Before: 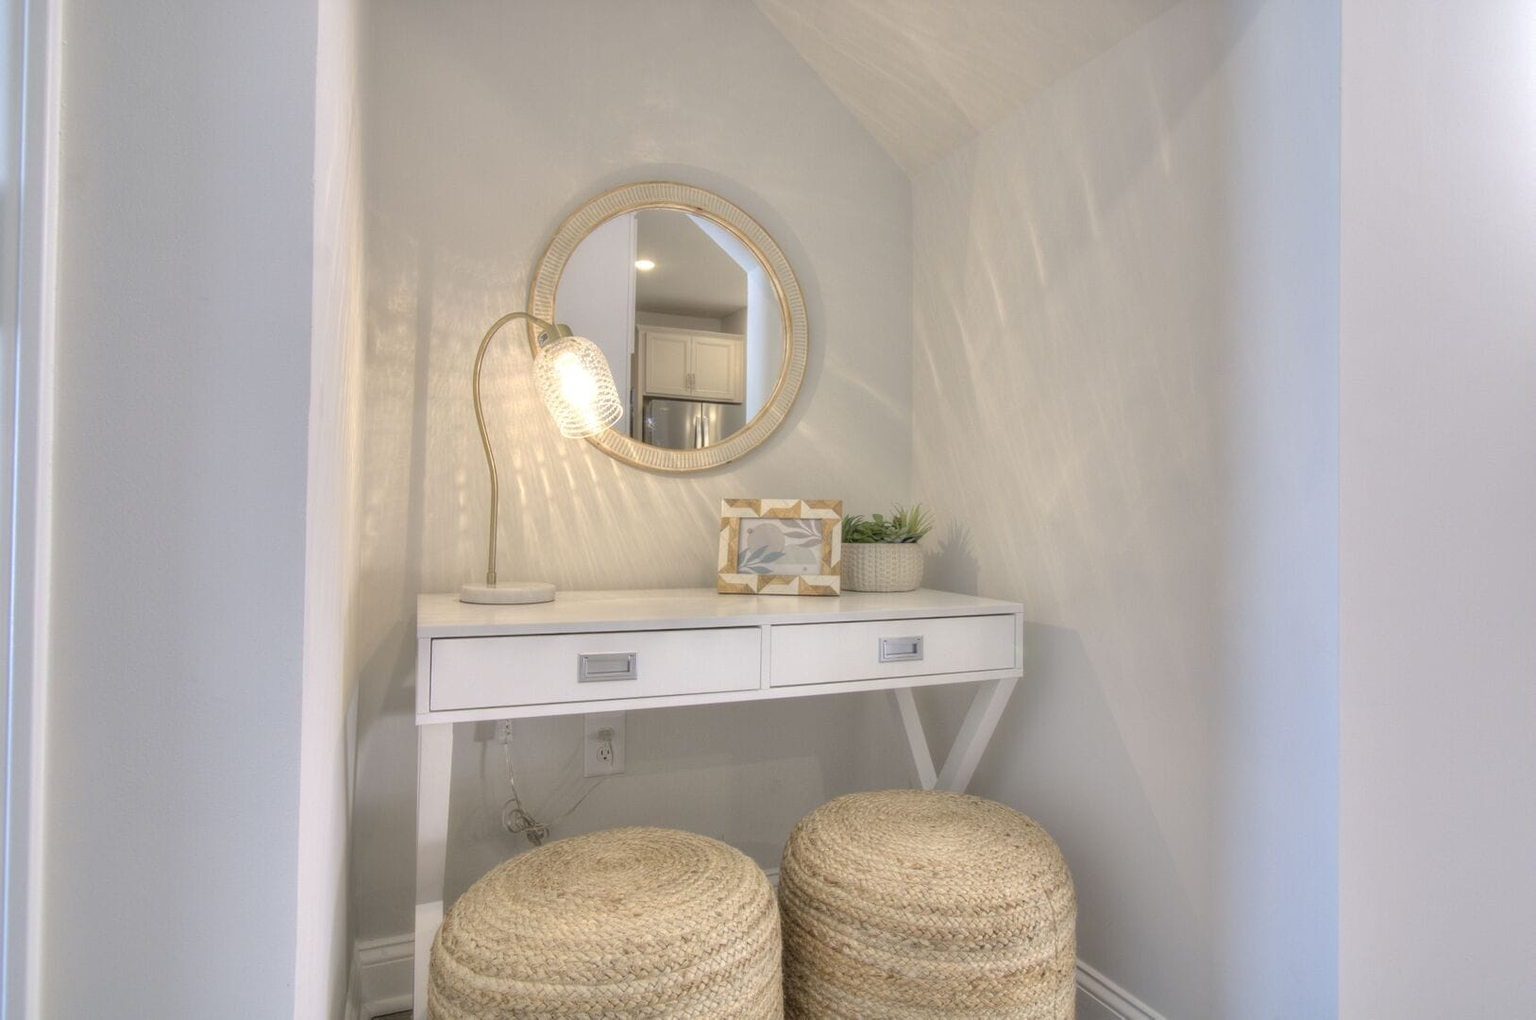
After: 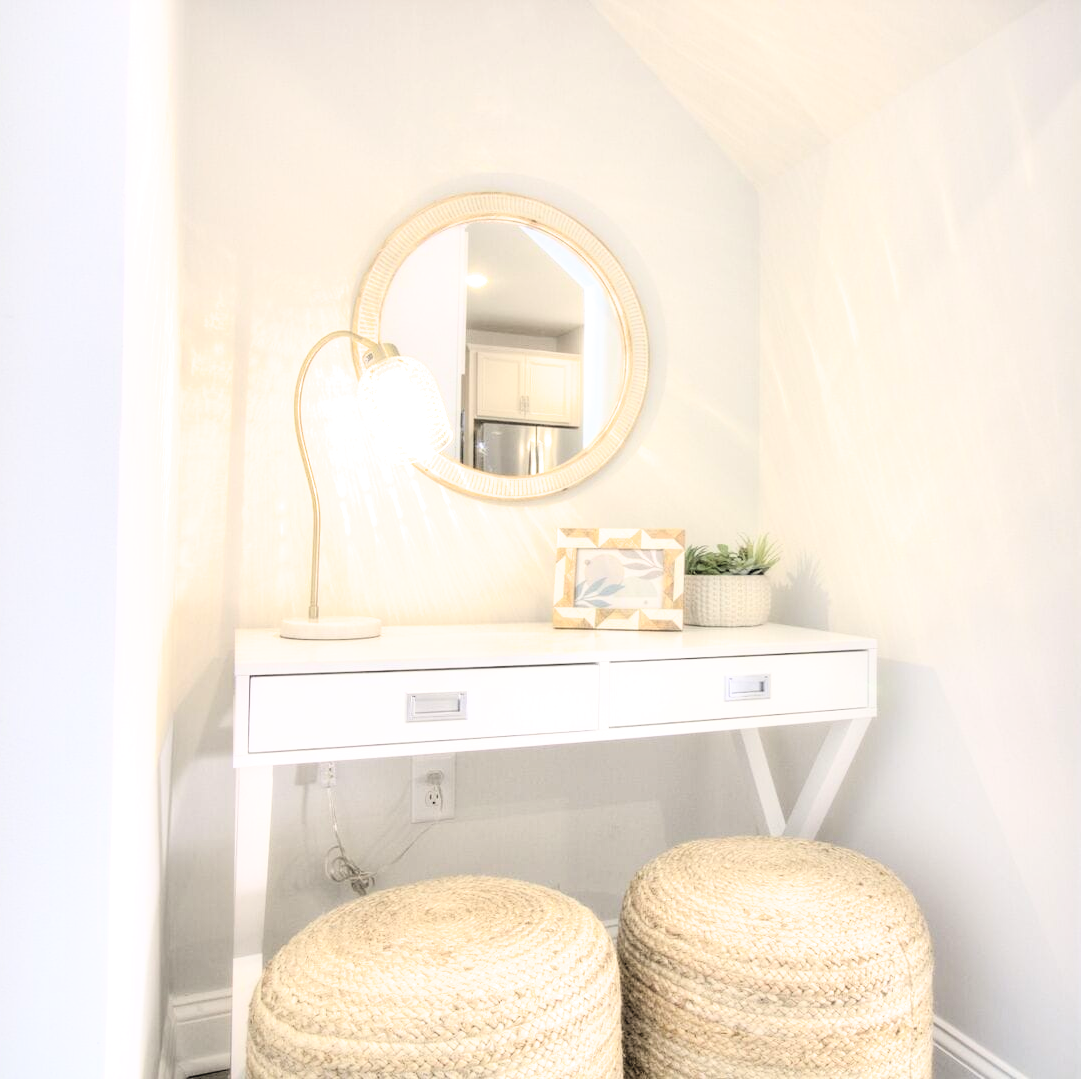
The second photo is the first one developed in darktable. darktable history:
filmic rgb: black relative exposure -8.67 EV, white relative exposure 2.64 EV, target black luminance 0%, target white luminance 99.86%, hardness 6.27, latitude 75.1%, contrast 1.317, highlights saturation mix -4.88%
contrast brightness saturation: contrast 0.142, brightness 0.226
tone equalizer: -8 EV -0.748 EV, -7 EV -0.728 EV, -6 EV -0.579 EV, -5 EV -0.395 EV, -3 EV 0.382 EV, -2 EV 0.6 EV, -1 EV 0.683 EV, +0 EV 0.77 EV
crop and rotate: left 12.843%, right 20.661%
